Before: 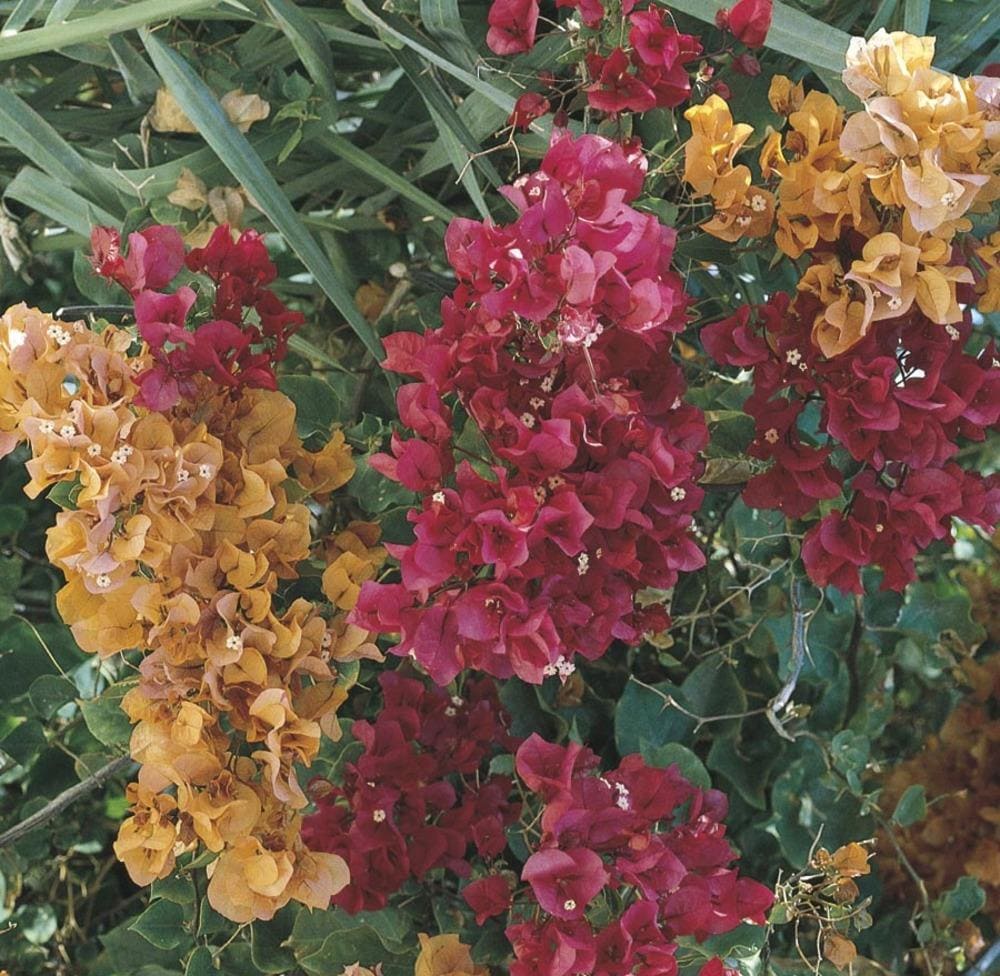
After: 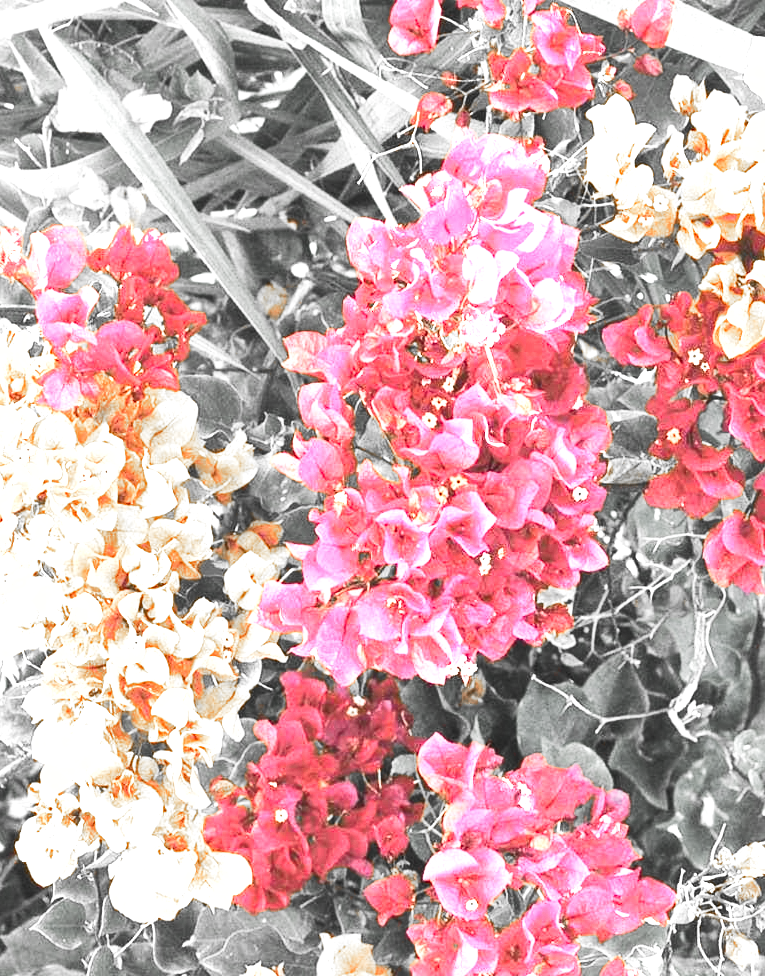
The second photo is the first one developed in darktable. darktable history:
base curve: curves: ch0 [(0, 0) (0.005, 0.002) (0.193, 0.295) (0.399, 0.664) (0.75, 0.928) (1, 1)], preserve colors none
shadows and highlights: on, module defaults
contrast brightness saturation: contrast 0.098, brightness -0.259, saturation 0.144
crop: left 9.883%, right 12.878%
exposure: black level correction 0, exposure 1.959 EV, compensate highlight preservation false
color zones: curves: ch0 [(0, 0.65) (0.096, 0.644) (0.221, 0.539) (0.429, 0.5) (0.571, 0.5) (0.714, 0.5) (0.857, 0.5) (1, 0.65)]; ch1 [(0, 0.5) (0.143, 0.5) (0.257, -0.002) (0.429, 0.04) (0.571, -0.001) (0.714, -0.015) (0.857, 0.024) (1, 0.5)]
